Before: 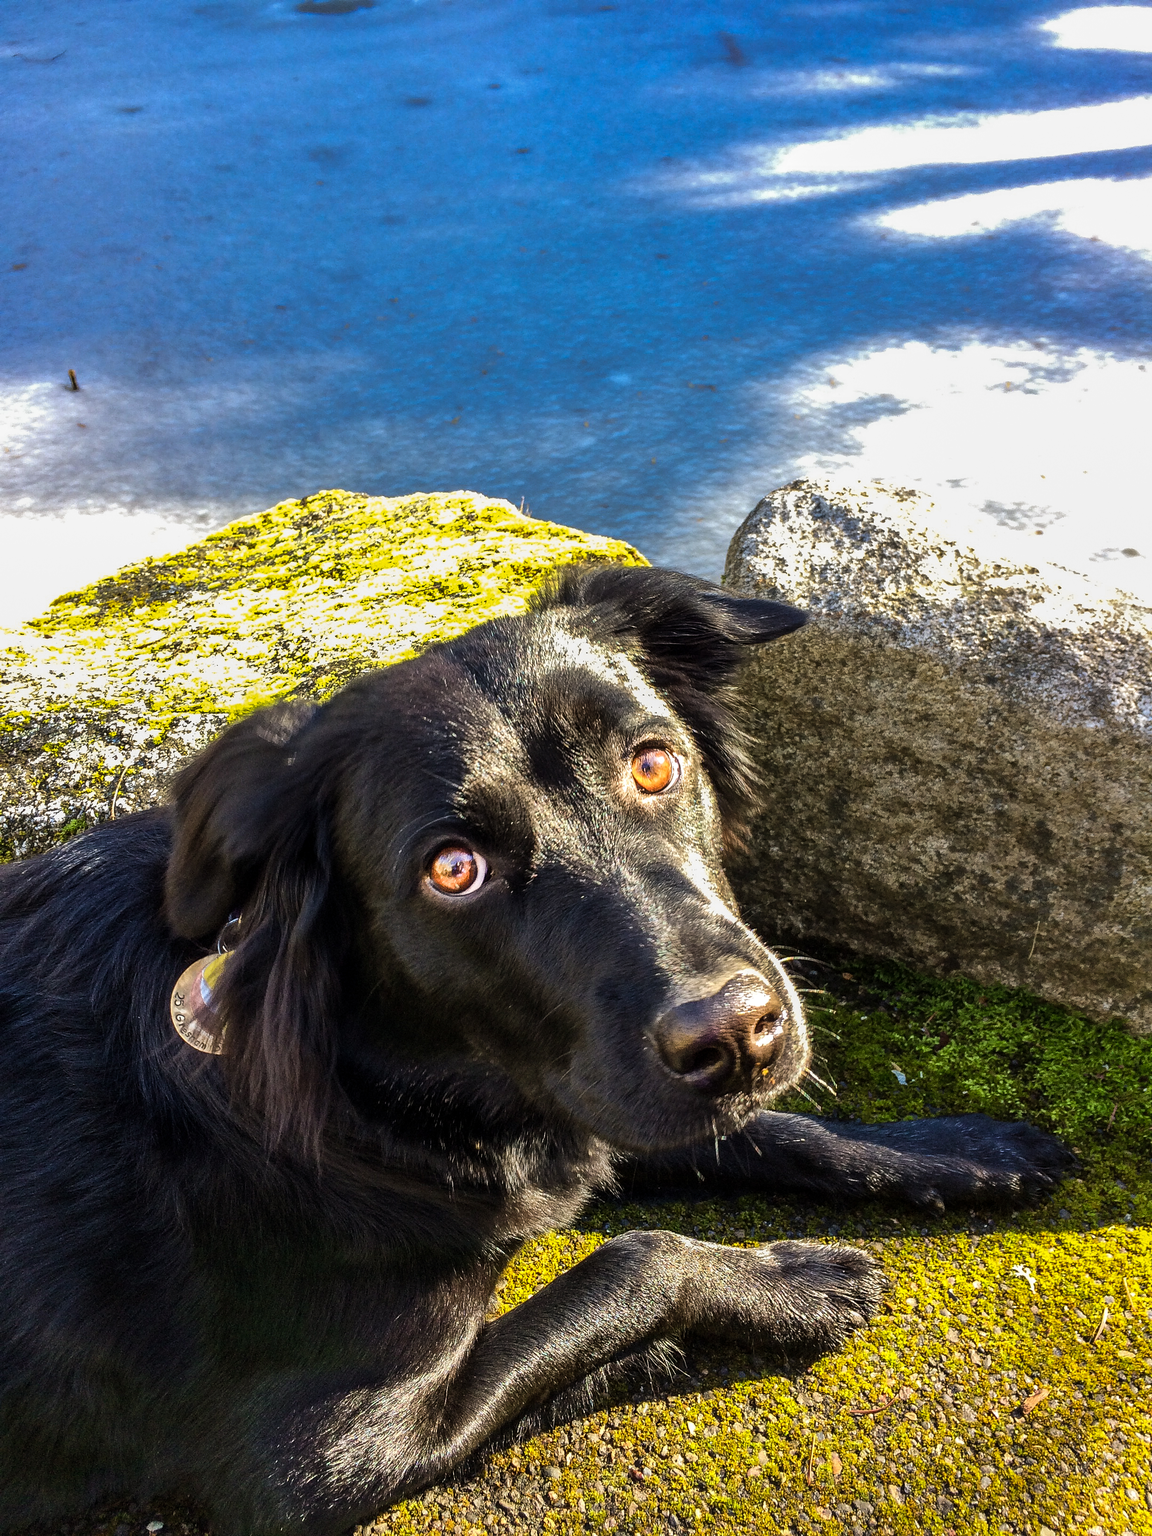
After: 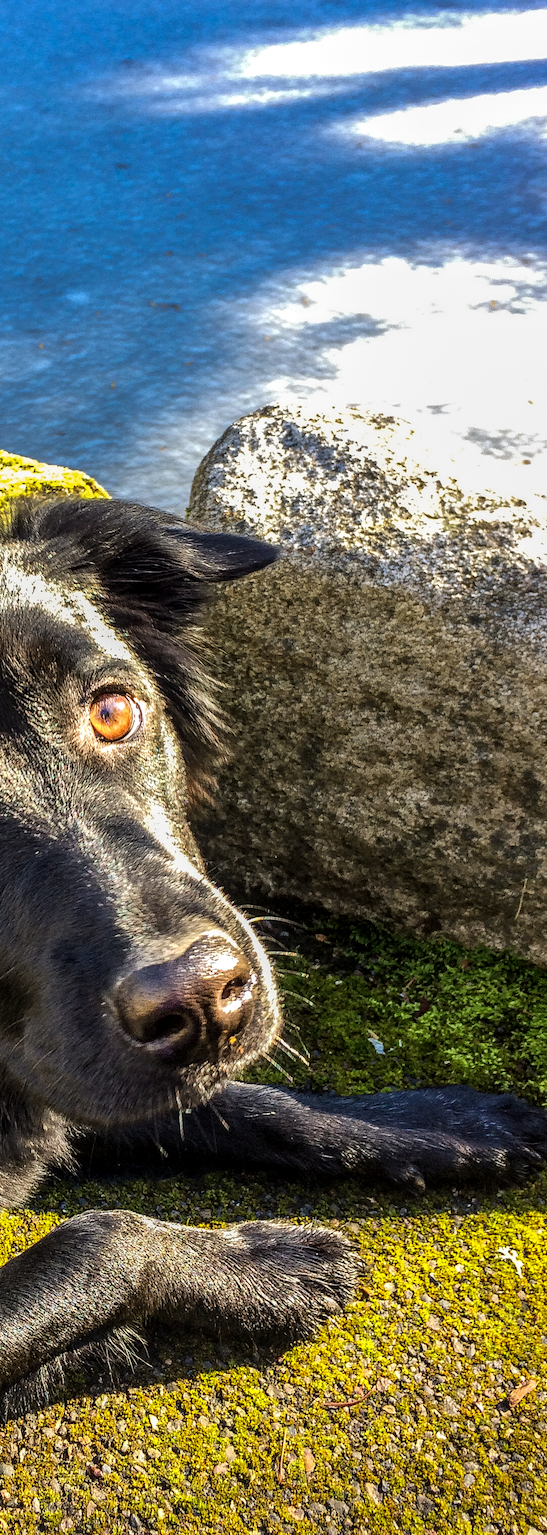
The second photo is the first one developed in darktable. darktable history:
crop: left 47.628%, top 6.643%, right 7.874%
local contrast: on, module defaults
